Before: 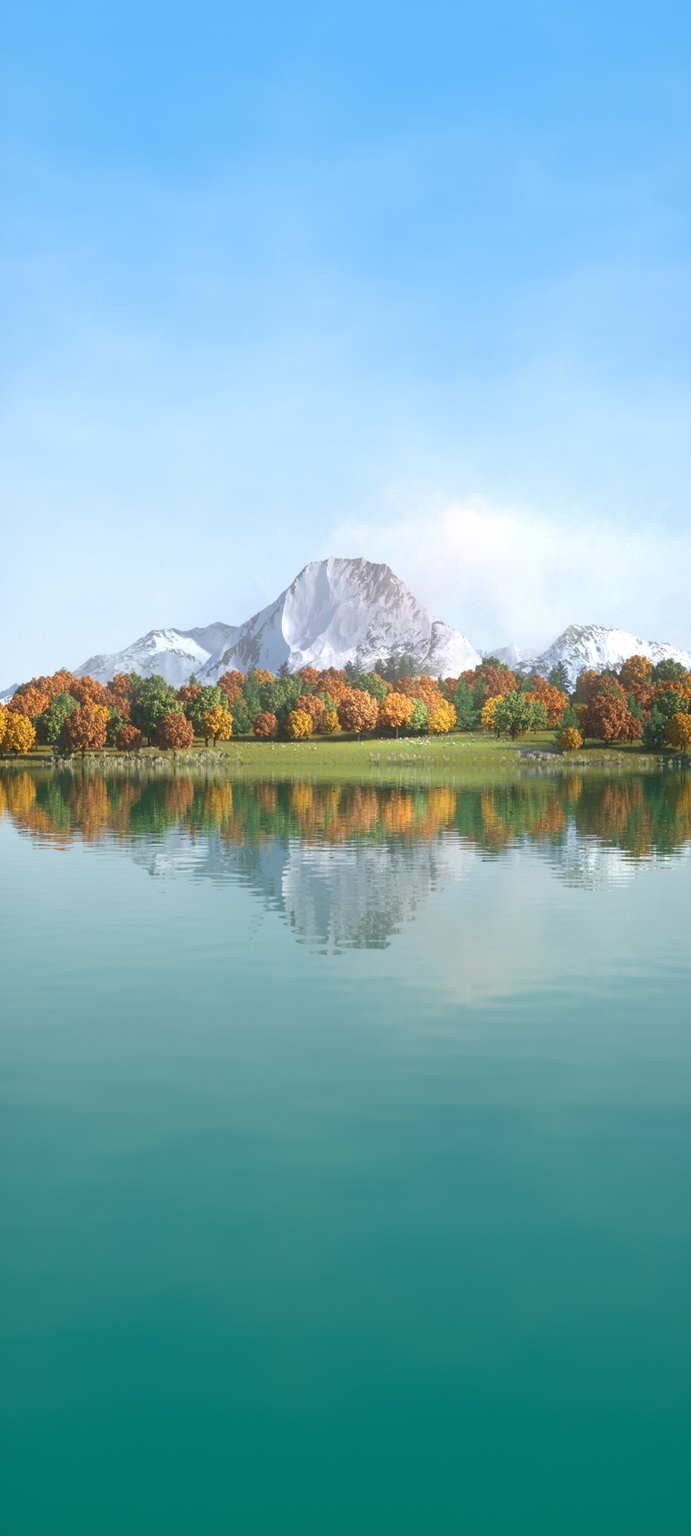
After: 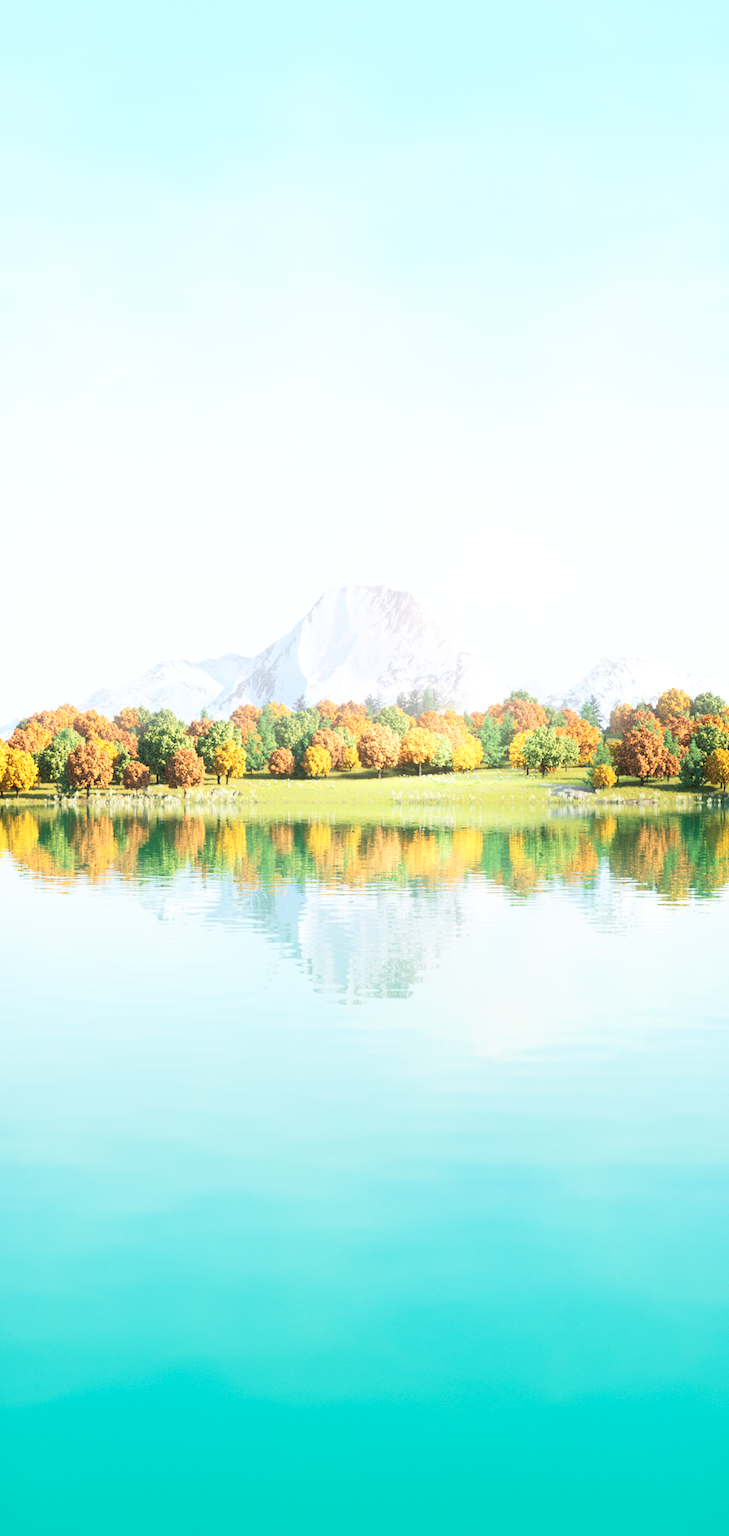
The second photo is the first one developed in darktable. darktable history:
crop: top 0.351%, right 0.265%, bottom 5.071%
base curve: curves: ch0 [(0, 0) (0.007, 0.004) (0.027, 0.03) (0.046, 0.07) (0.207, 0.54) (0.442, 0.872) (0.673, 0.972) (1, 1)], preserve colors none
tone curve: curves: ch0 [(0, 0) (0.004, 0.001) (0.133, 0.112) (0.325, 0.362) (0.832, 0.893) (1, 1)], color space Lab, independent channels, preserve colors none
